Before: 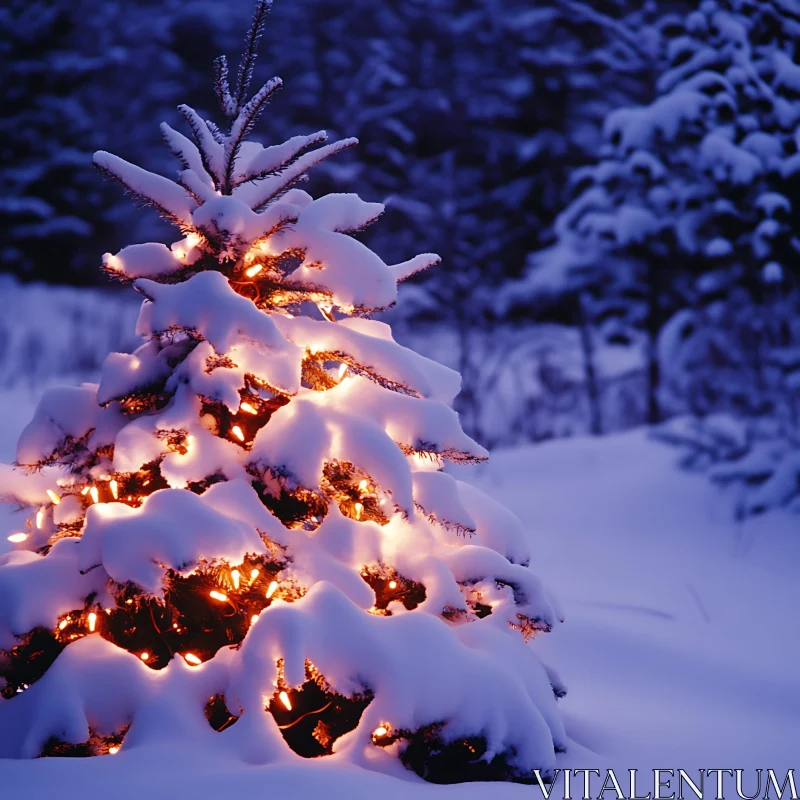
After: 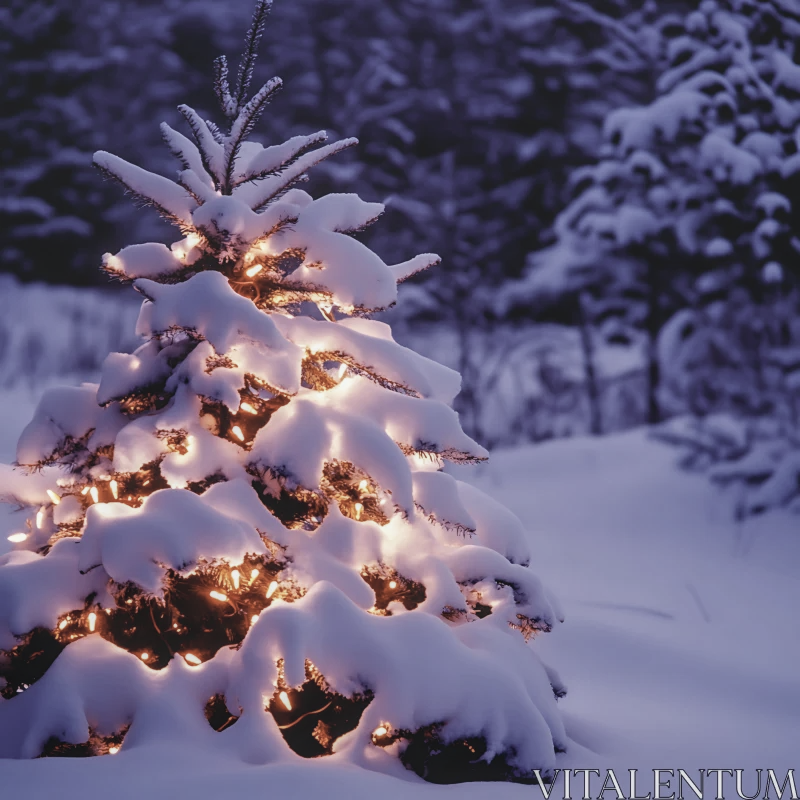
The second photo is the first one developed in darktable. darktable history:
local contrast: highlights 61%, detail 143%, midtone range 0.428
contrast brightness saturation: contrast -0.244, saturation -0.432
